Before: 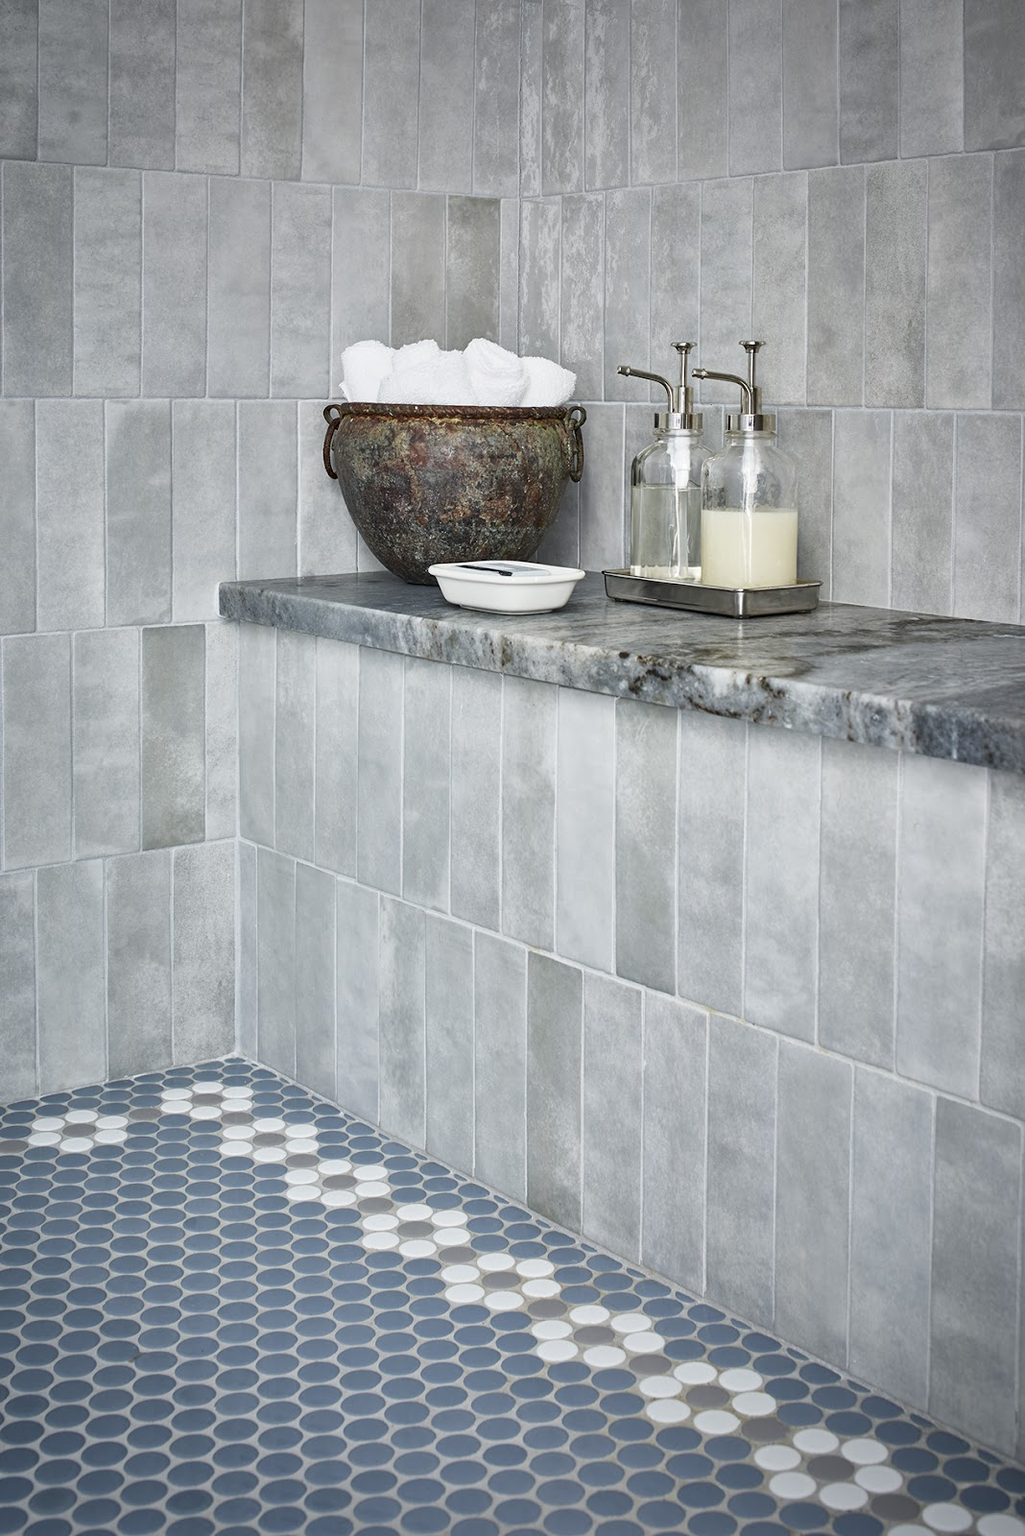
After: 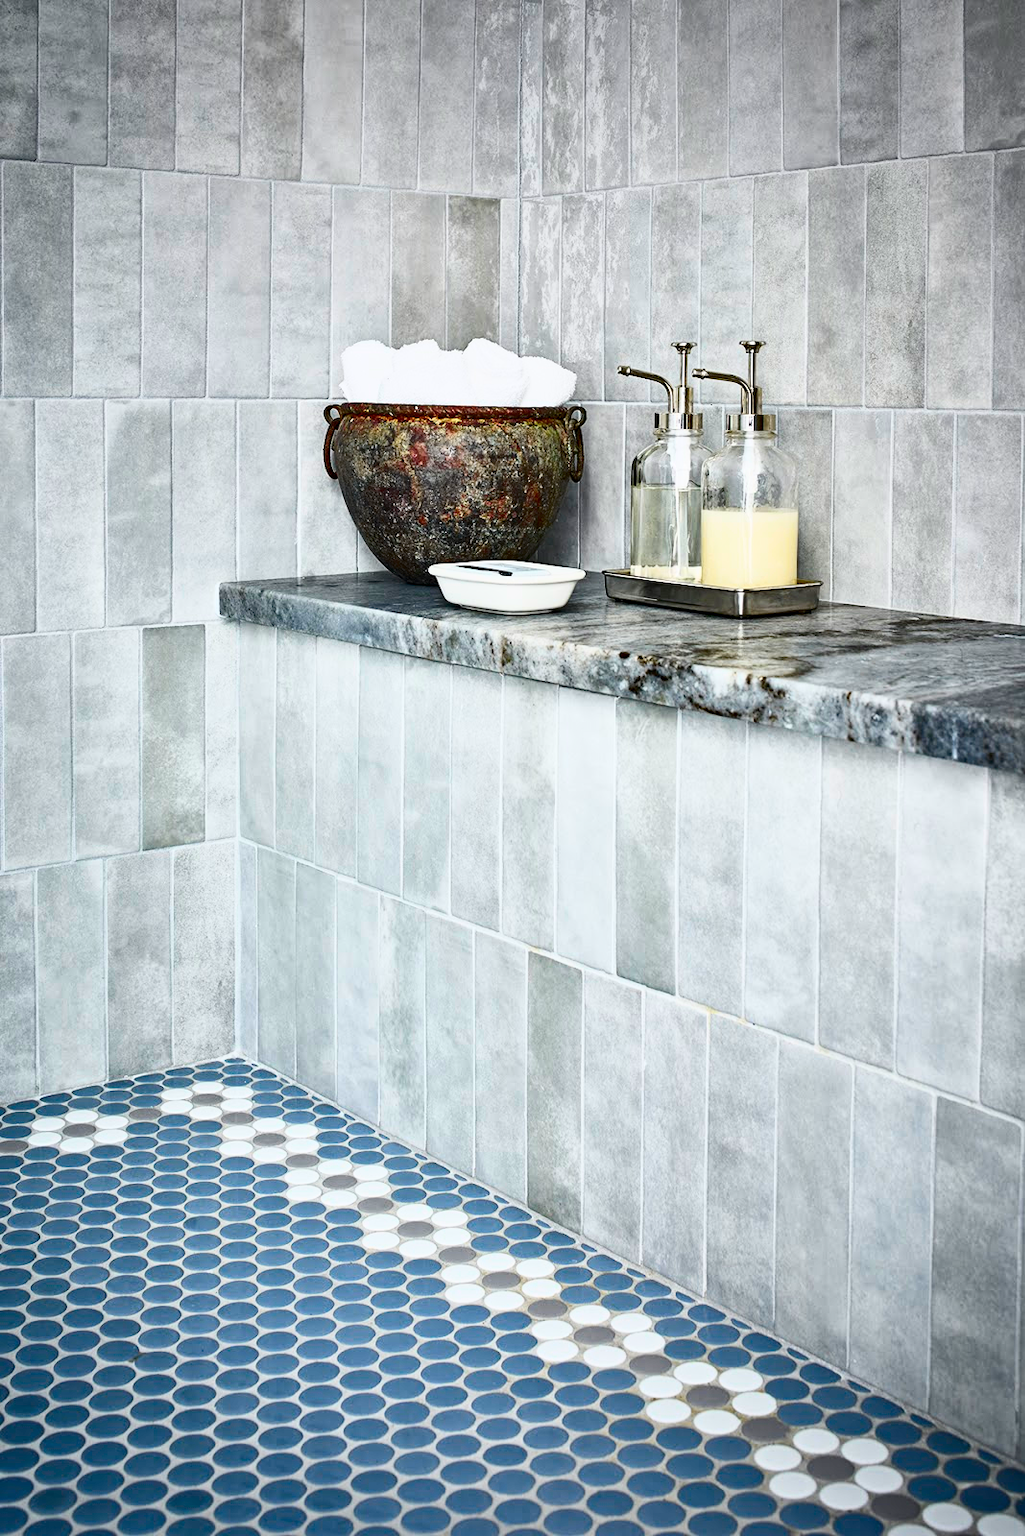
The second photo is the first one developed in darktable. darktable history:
tone curve: curves: ch0 [(0, 0) (0.187, 0.12) (0.384, 0.363) (0.577, 0.681) (0.735, 0.881) (0.864, 0.959) (1, 0.987)]; ch1 [(0, 0) (0.402, 0.36) (0.476, 0.466) (0.501, 0.501) (0.518, 0.514) (0.564, 0.614) (0.614, 0.664) (0.741, 0.829) (1, 1)]; ch2 [(0, 0) (0.429, 0.387) (0.483, 0.481) (0.503, 0.501) (0.522, 0.531) (0.564, 0.605) (0.615, 0.697) (0.702, 0.774) (1, 0.895)], color space Lab, independent channels, preserve colors none
haze removal: compatibility mode true, adaptive false
